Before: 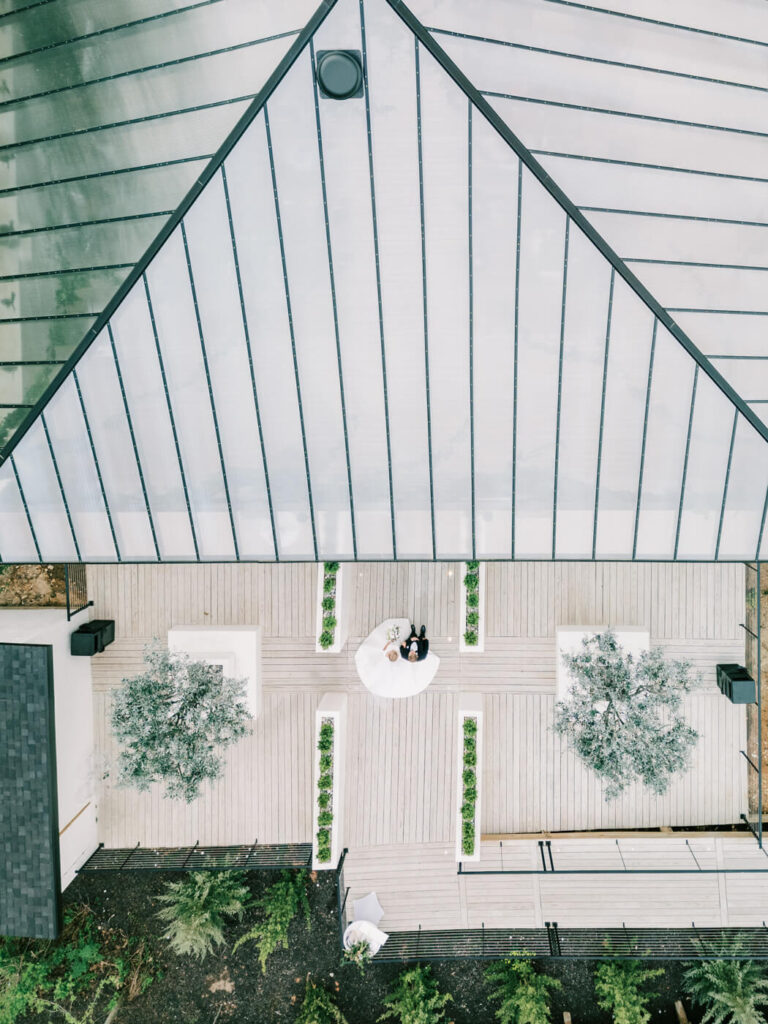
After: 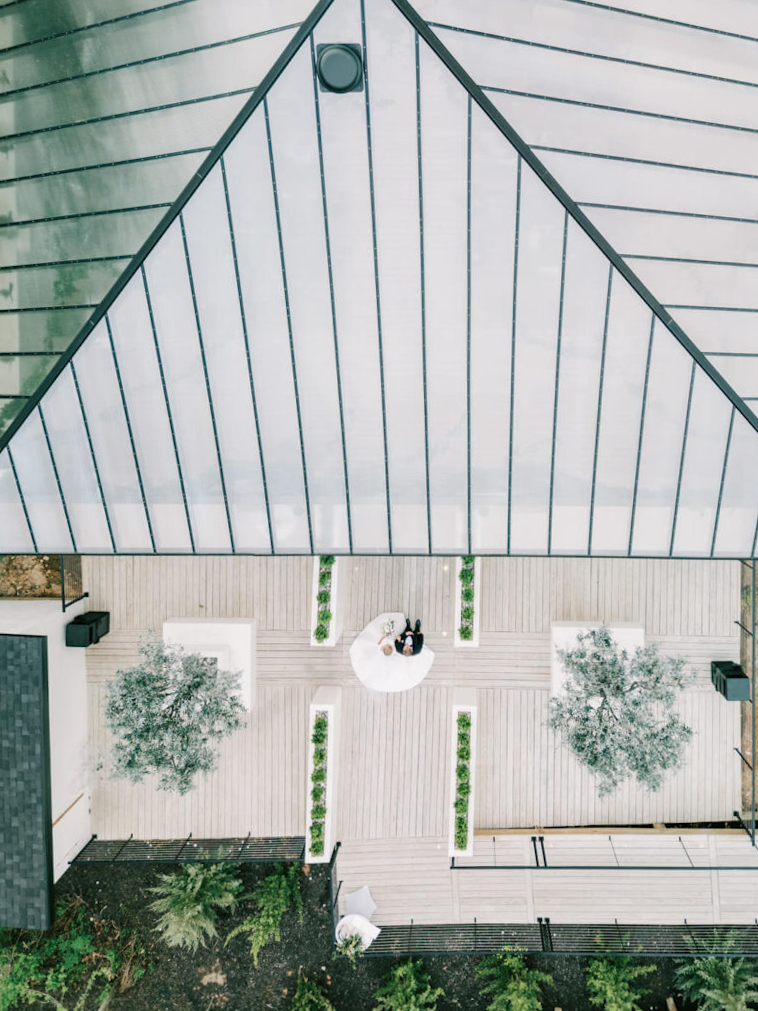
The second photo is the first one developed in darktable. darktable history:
crop and rotate: angle -0.52°
